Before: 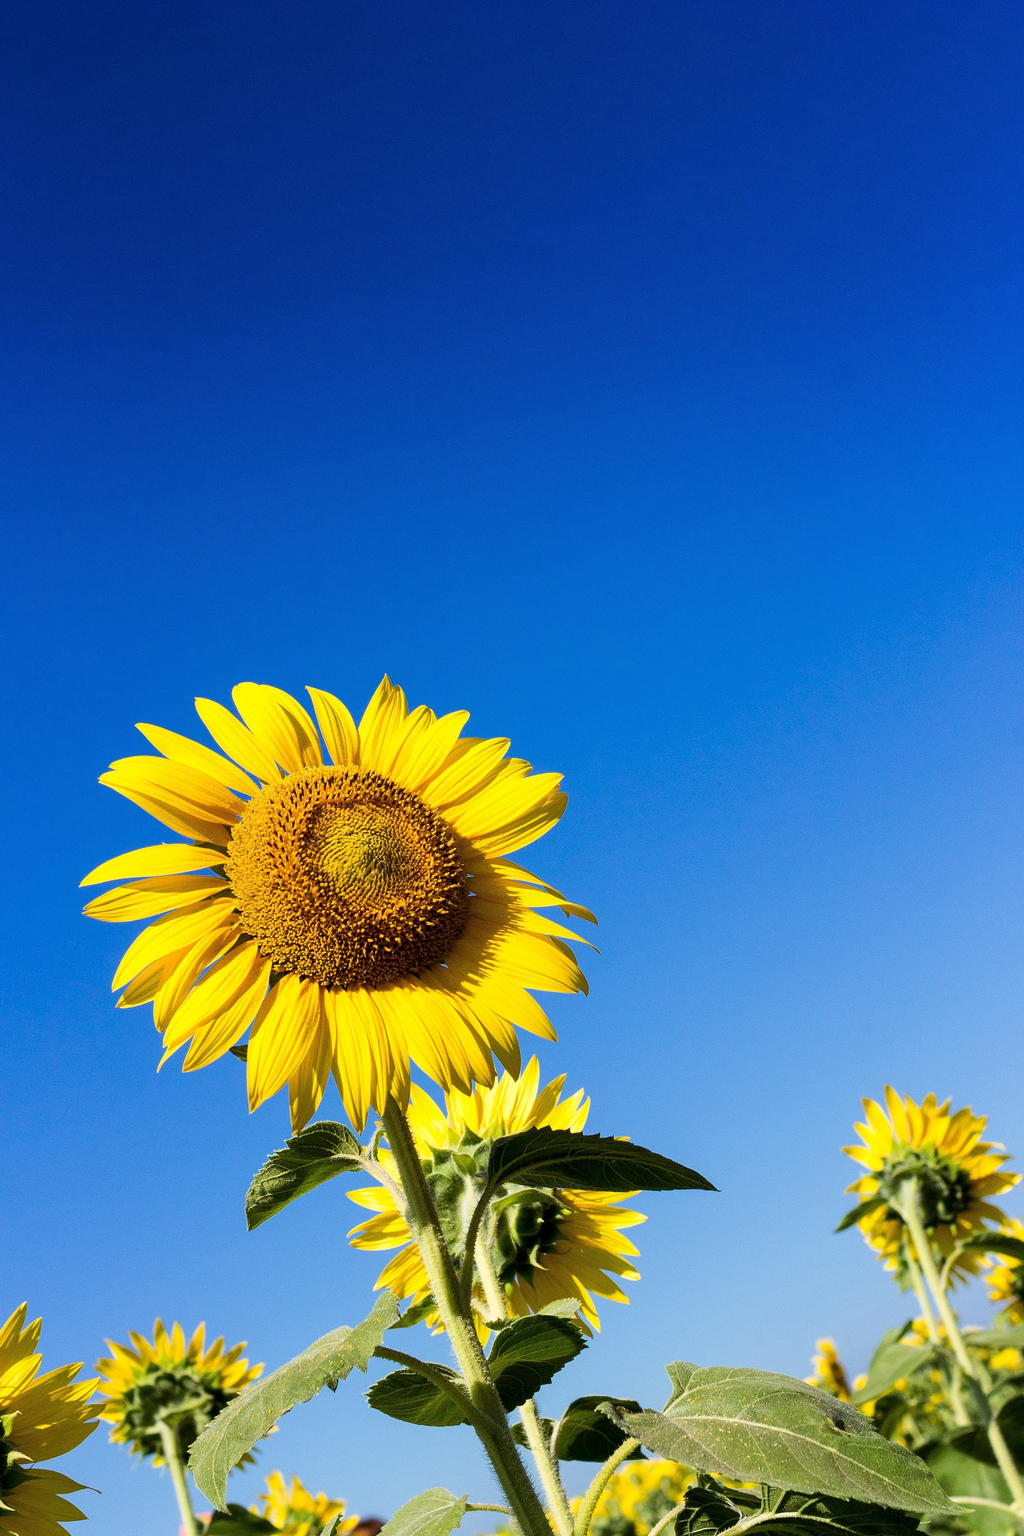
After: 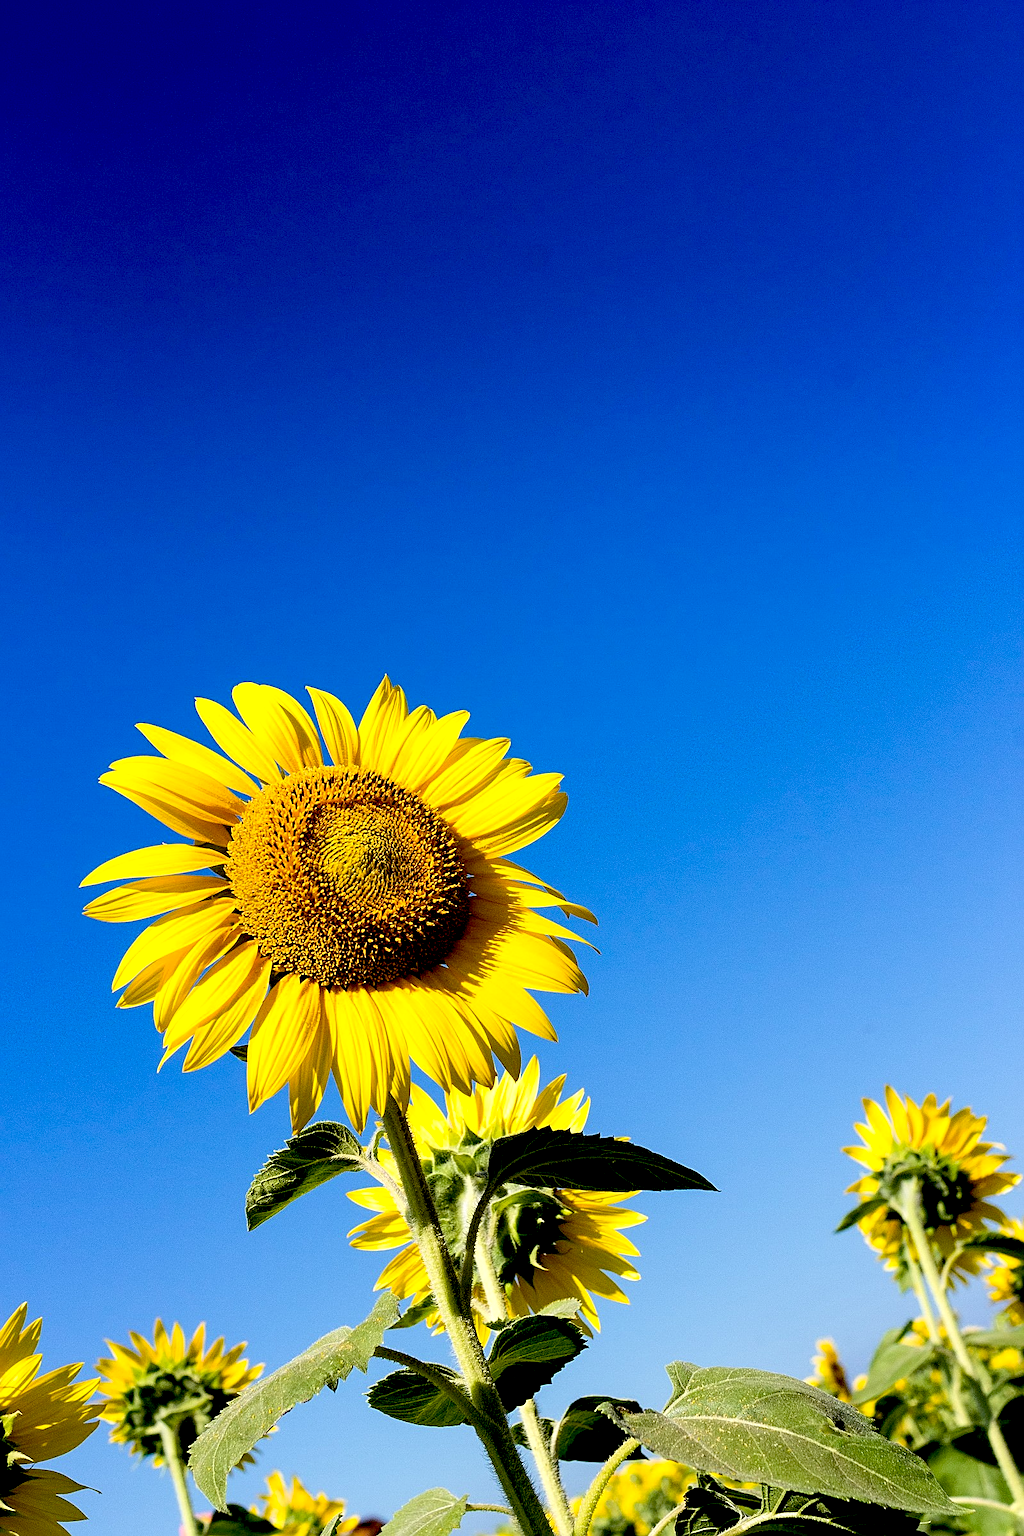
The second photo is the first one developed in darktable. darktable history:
sharpen: on, module defaults
exposure: black level correction 0.025, exposure 0.182 EV, compensate highlight preservation false
